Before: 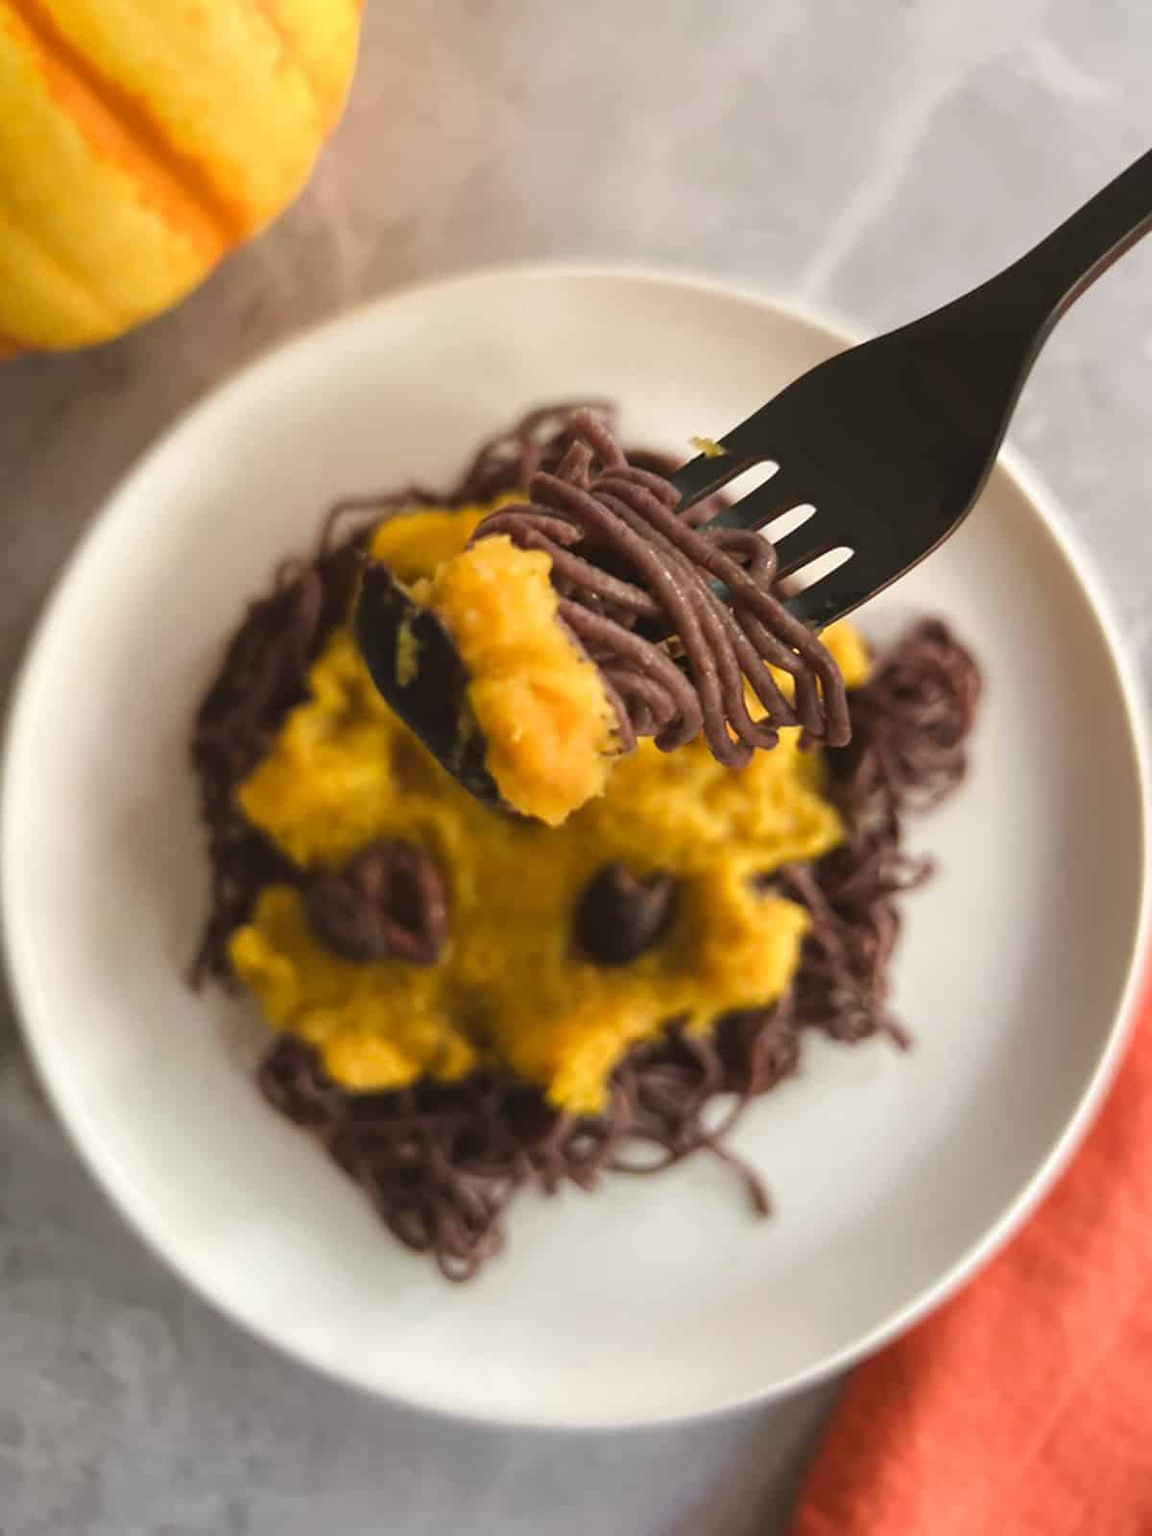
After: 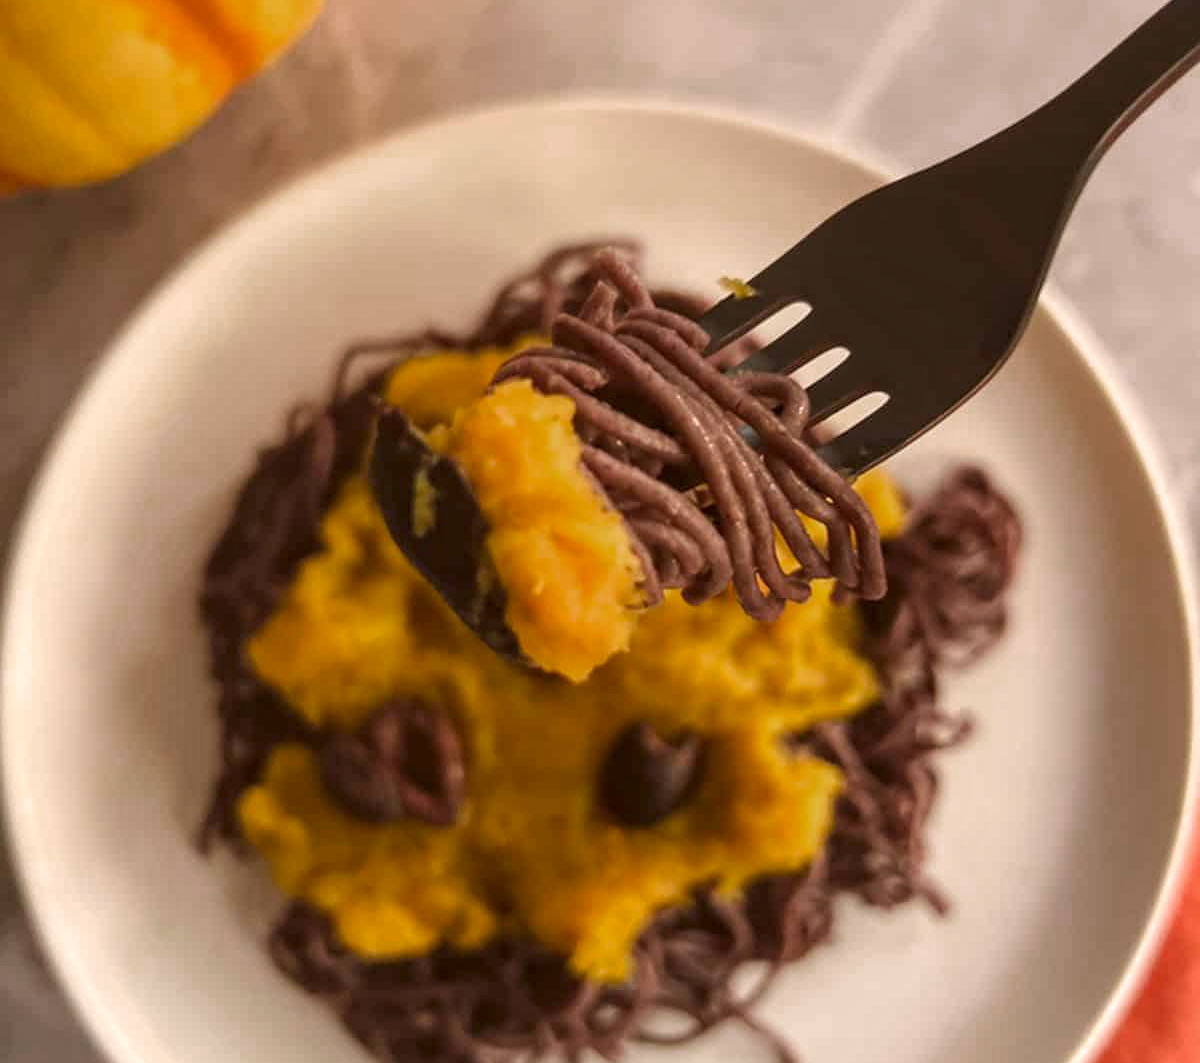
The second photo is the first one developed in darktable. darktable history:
local contrast: on, module defaults
color zones: curves: ch0 [(0.203, 0.433) (0.607, 0.517) (0.697, 0.696) (0.705, 0.897)]
color correction: highlights a* 6.57, highlights b* 8.1, shadows a* 6.45, shadows b* 7.29, saturation 0.924
crop: top 11.156%, bottom 22.392%
